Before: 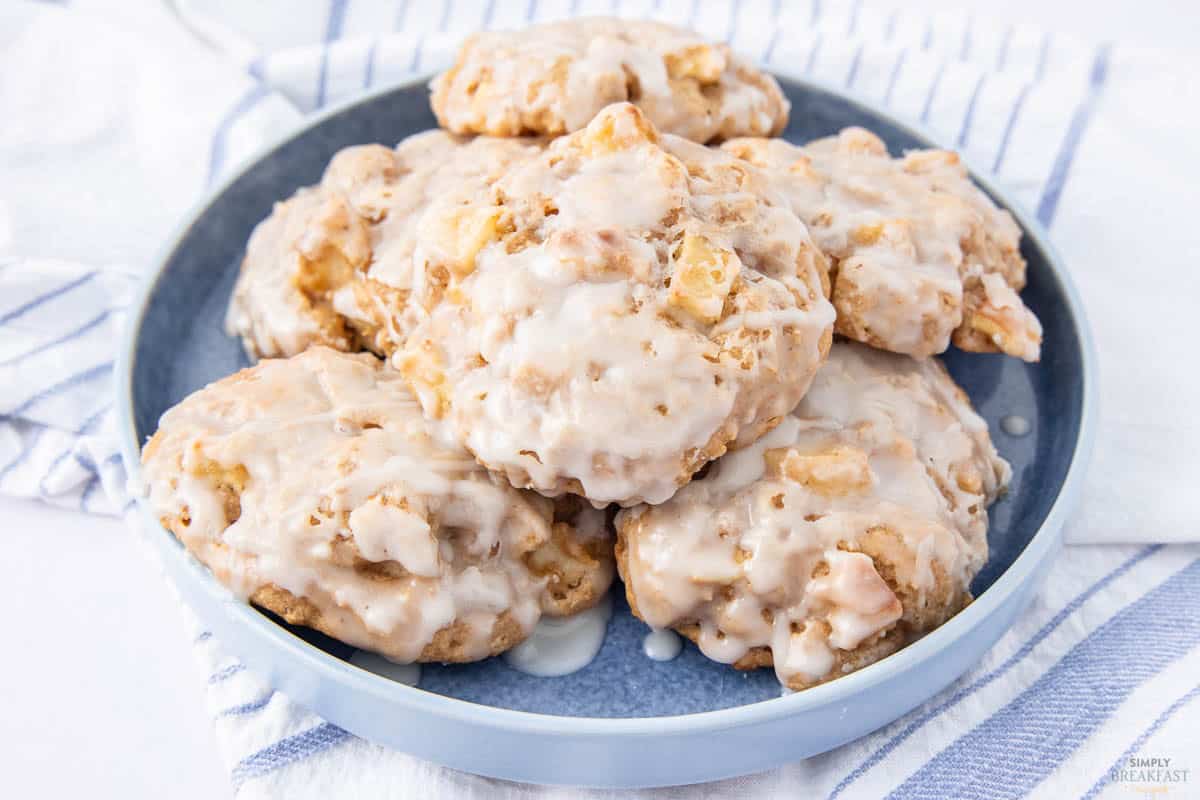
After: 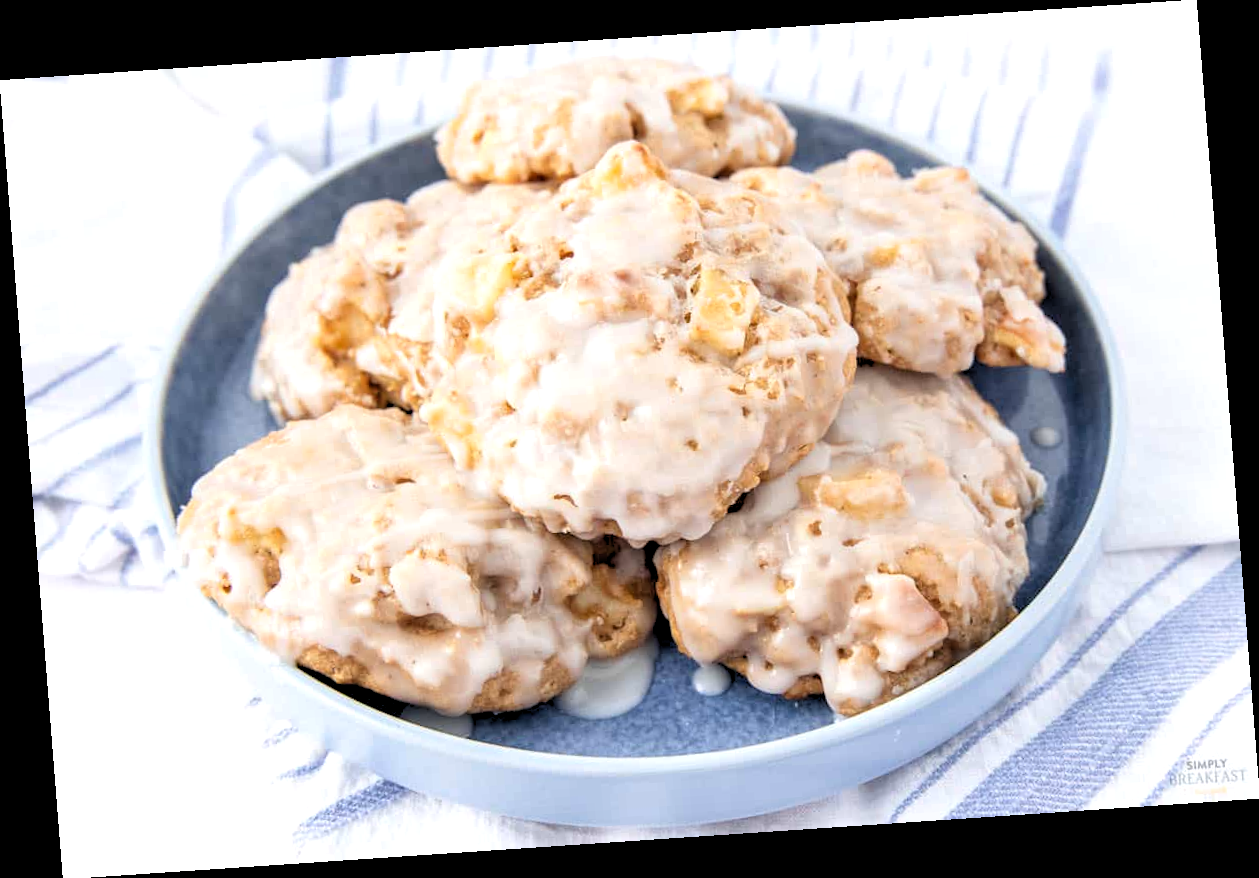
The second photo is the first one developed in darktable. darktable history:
rotate and perspective: rotation -4.2°, shear 0.006, automatic cropping off
rgb levels: levels [[0.01, 0.419, 0.839], [0, 0.5, 1], [0, 0.5, 1]]
